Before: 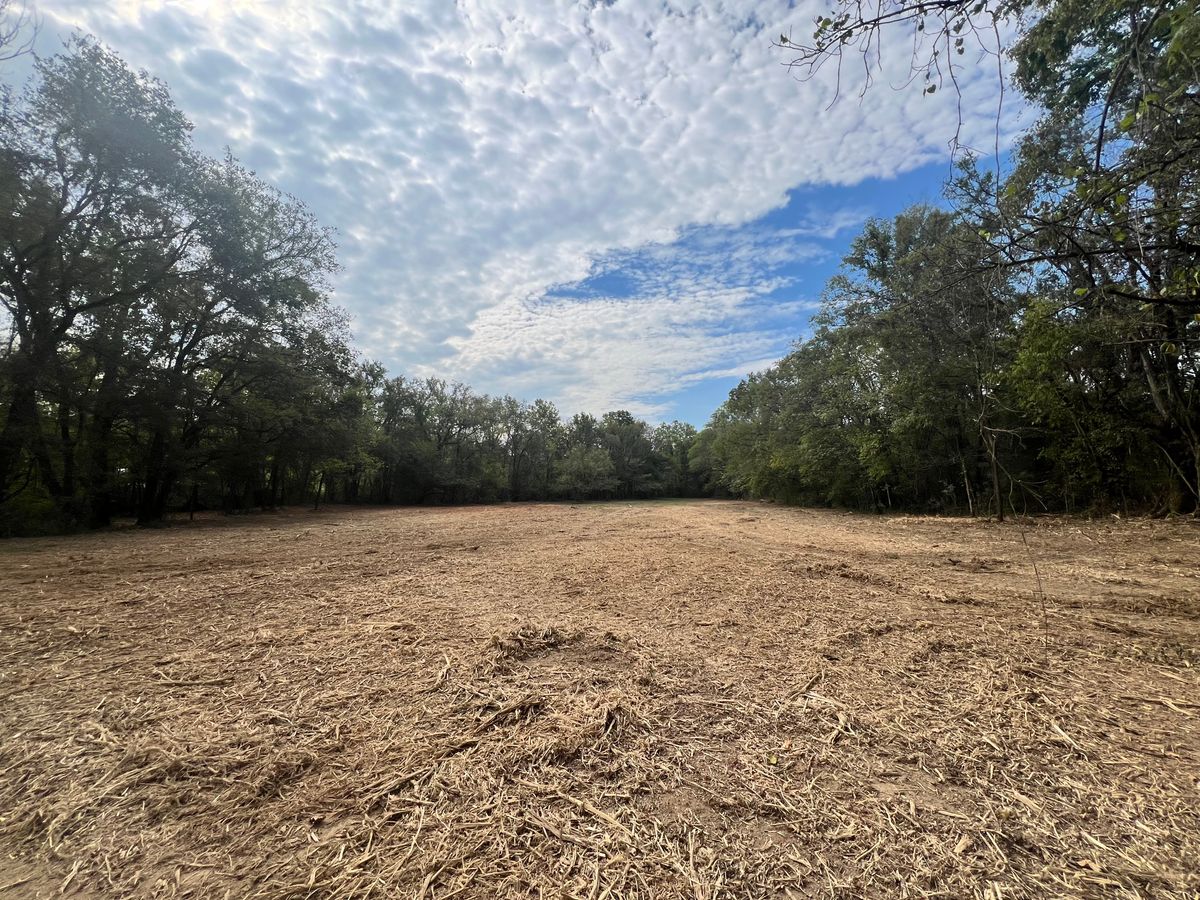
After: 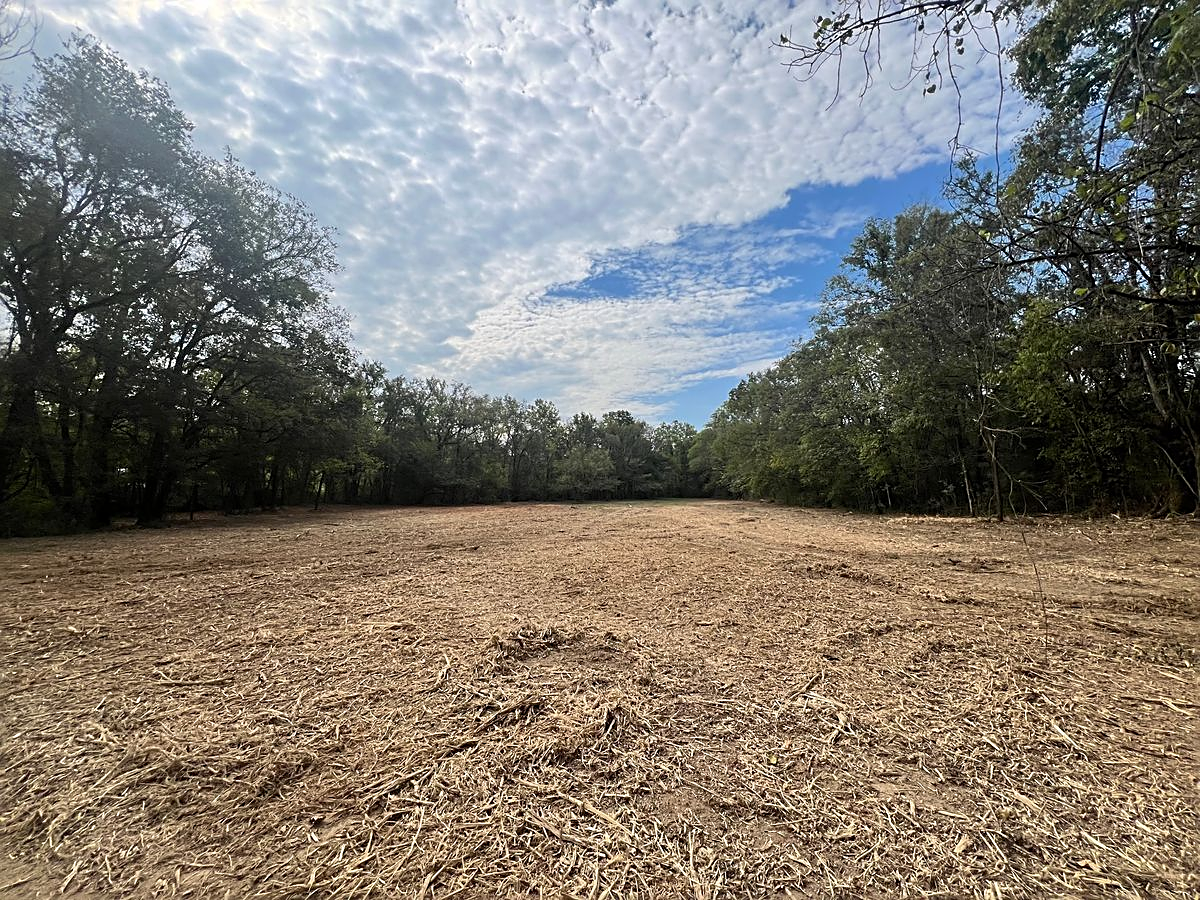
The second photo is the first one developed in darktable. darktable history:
sharpen: amount 0.569
